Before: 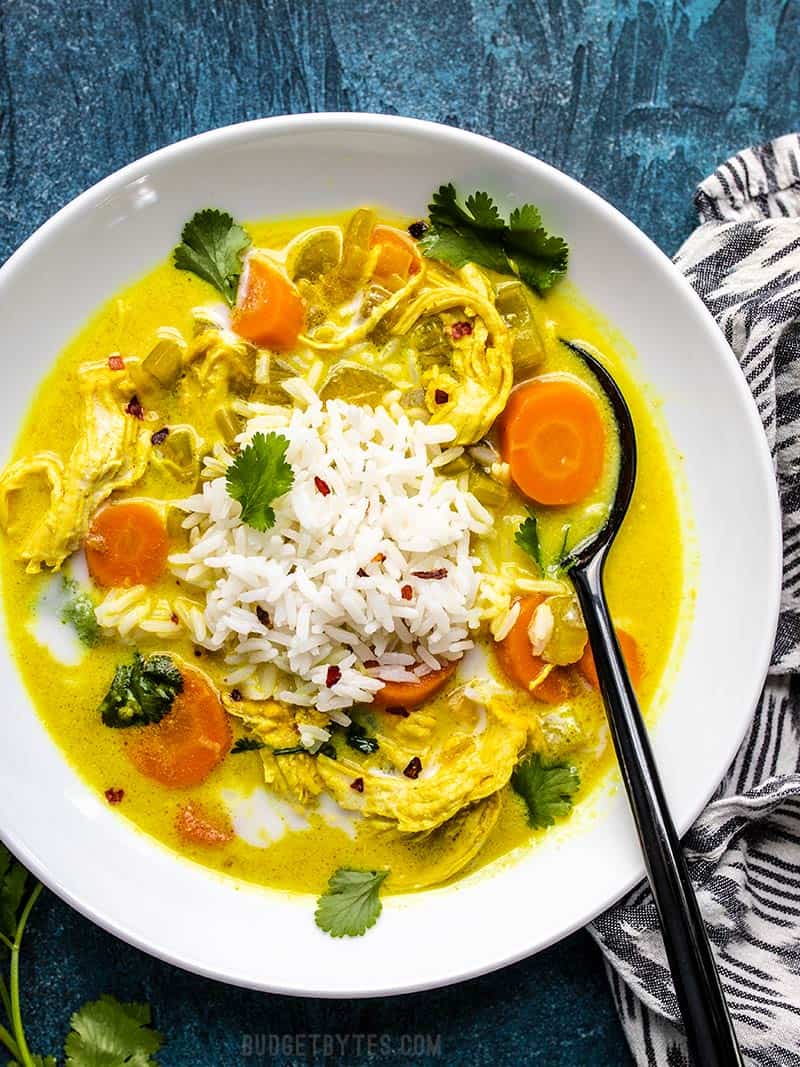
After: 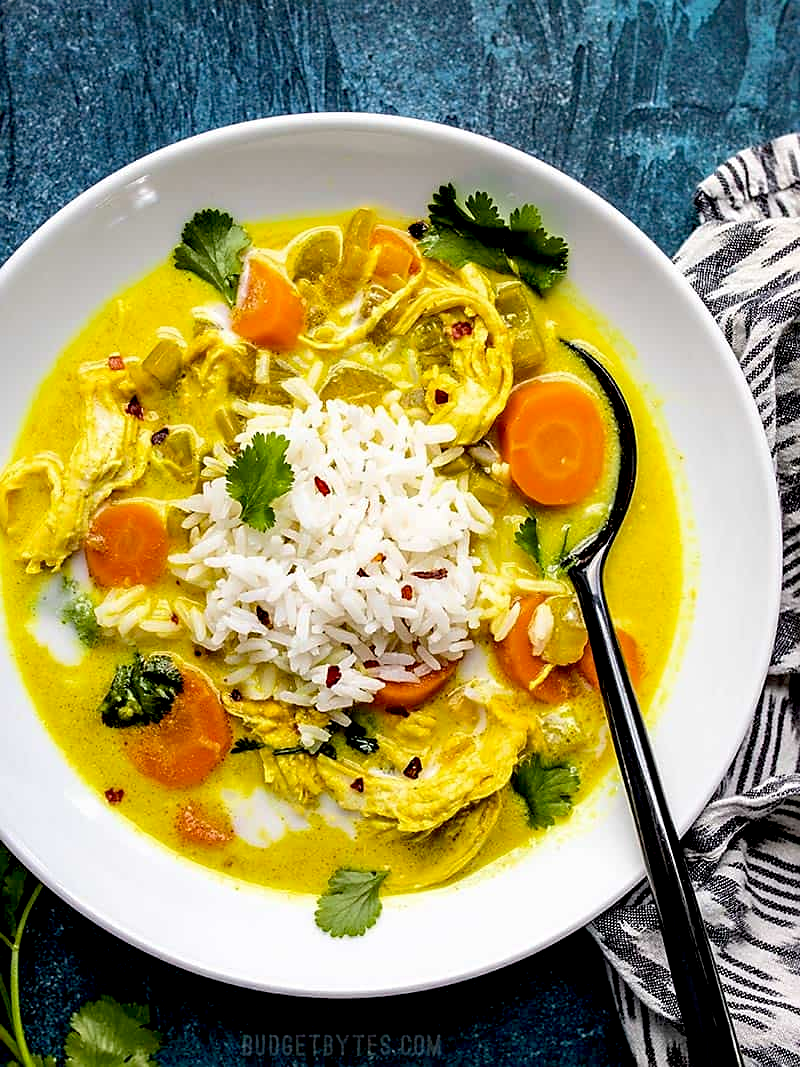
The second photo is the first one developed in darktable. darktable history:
sharpen: radius 1.915, amount 0.403, threshold 1.274
exposure: black level correction 0.014, compensate highlight preservation false
